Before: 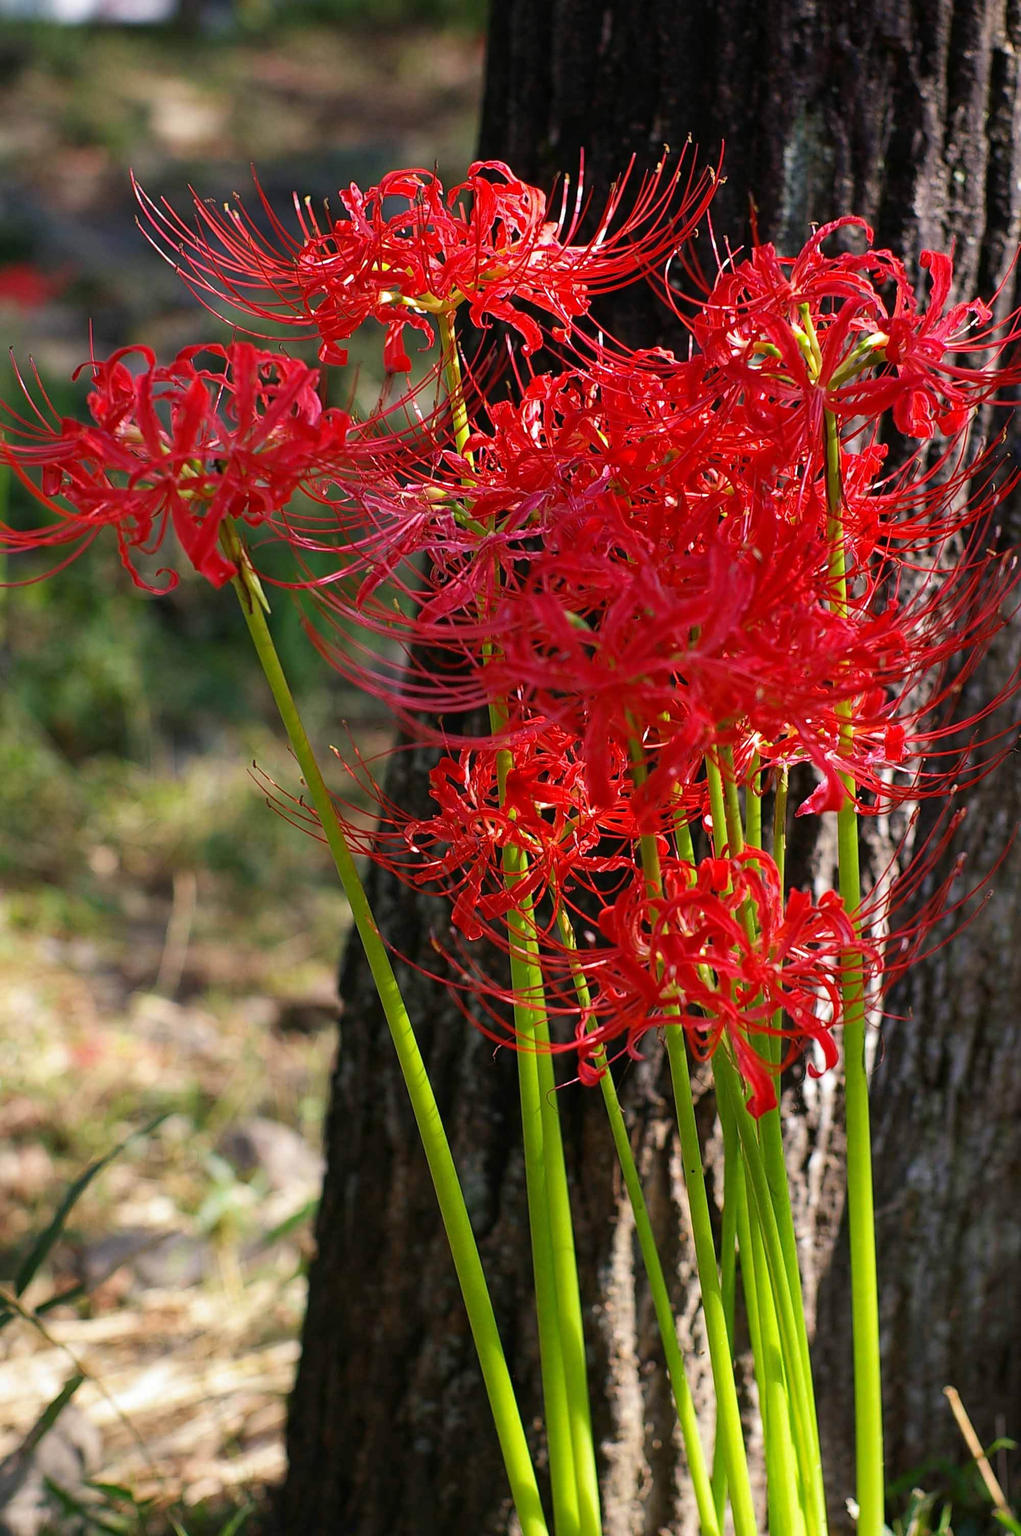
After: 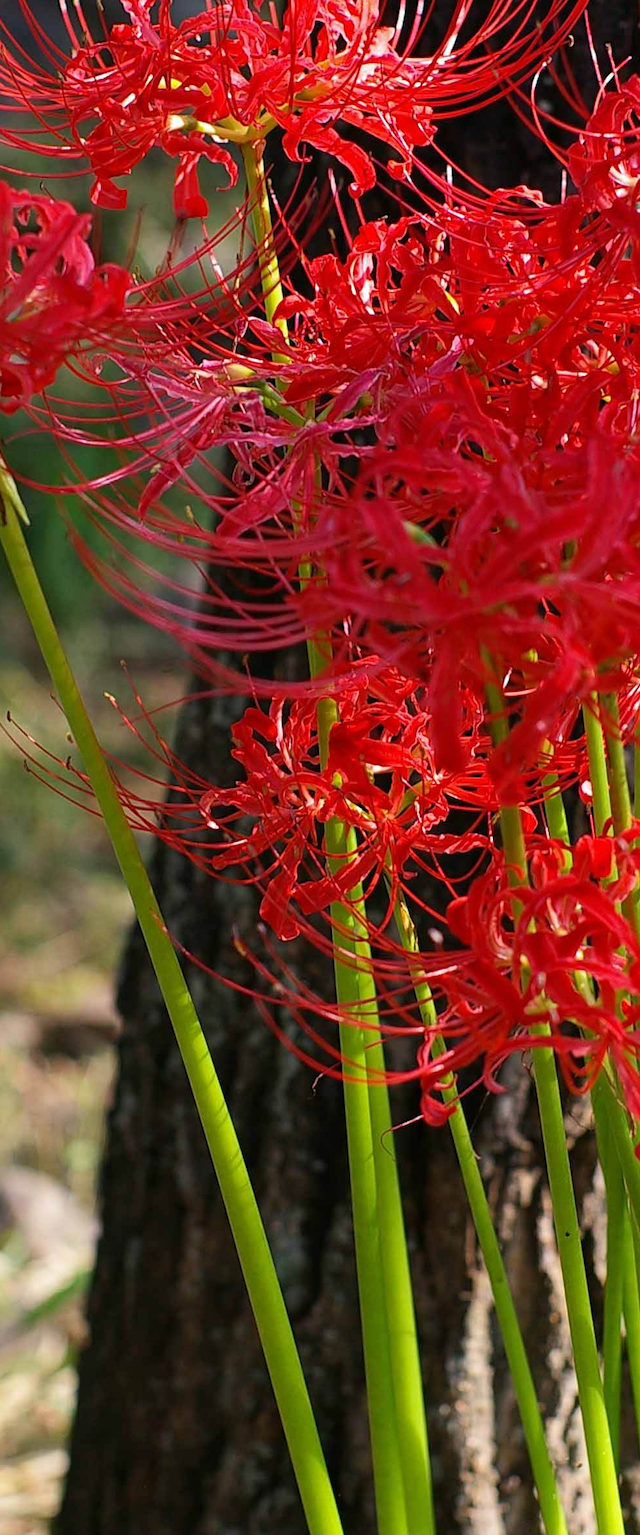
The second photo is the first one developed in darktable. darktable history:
crop and rotate: angle 0.021°, left 24.244%, top 13.092%, right 26.418%, bottom 8.267%
